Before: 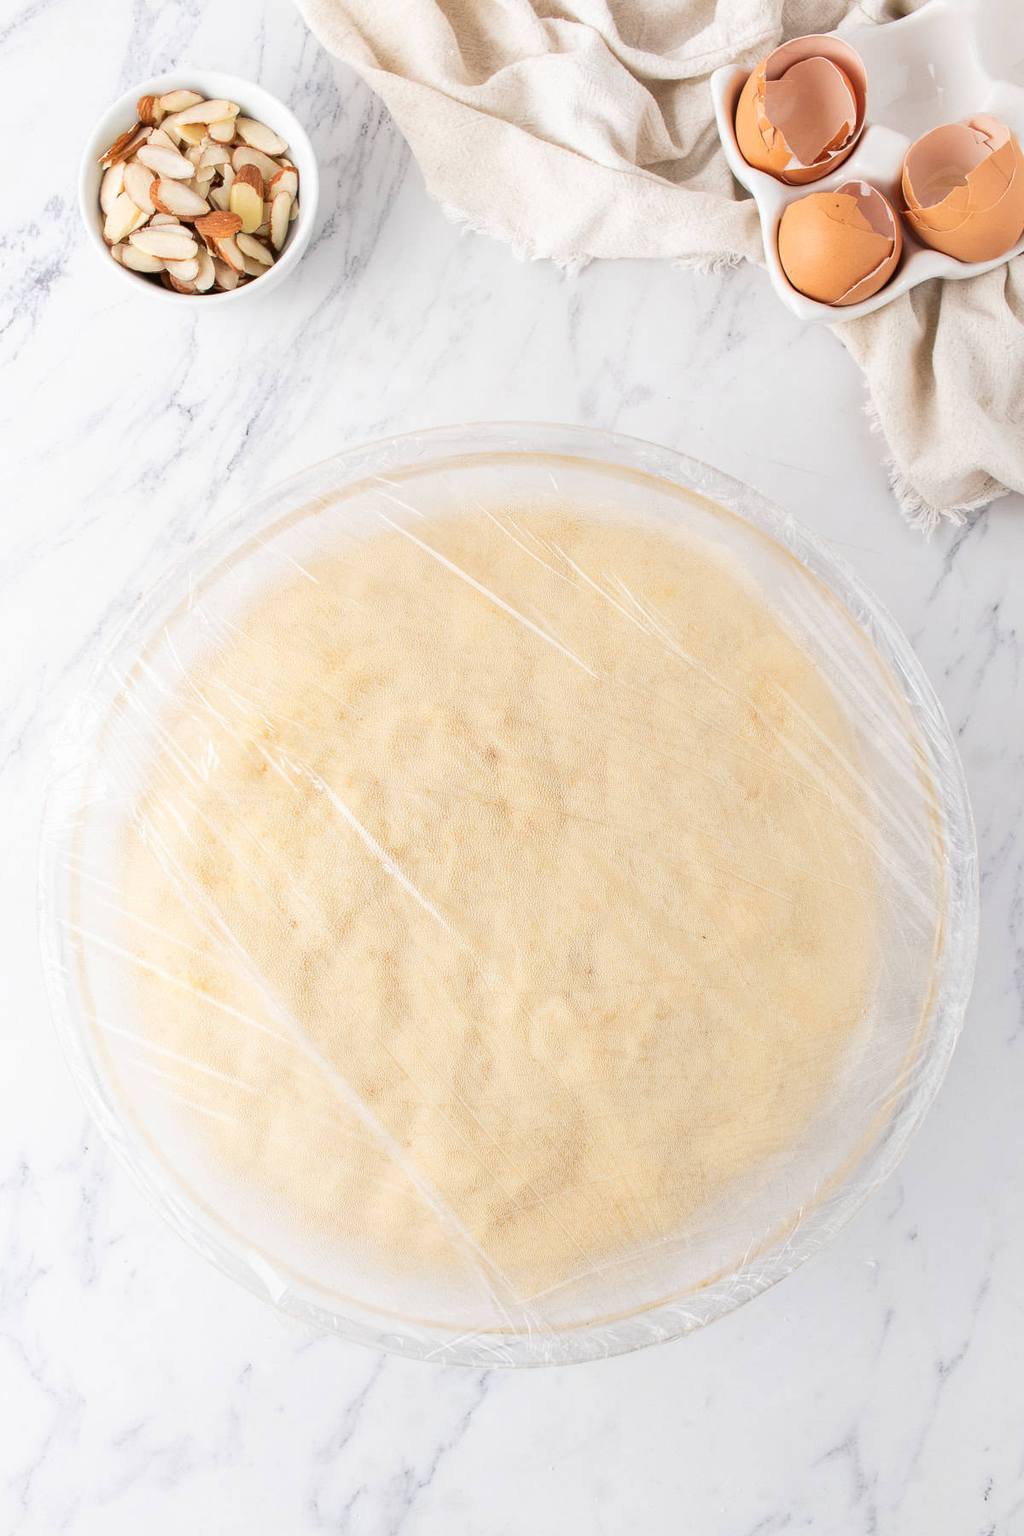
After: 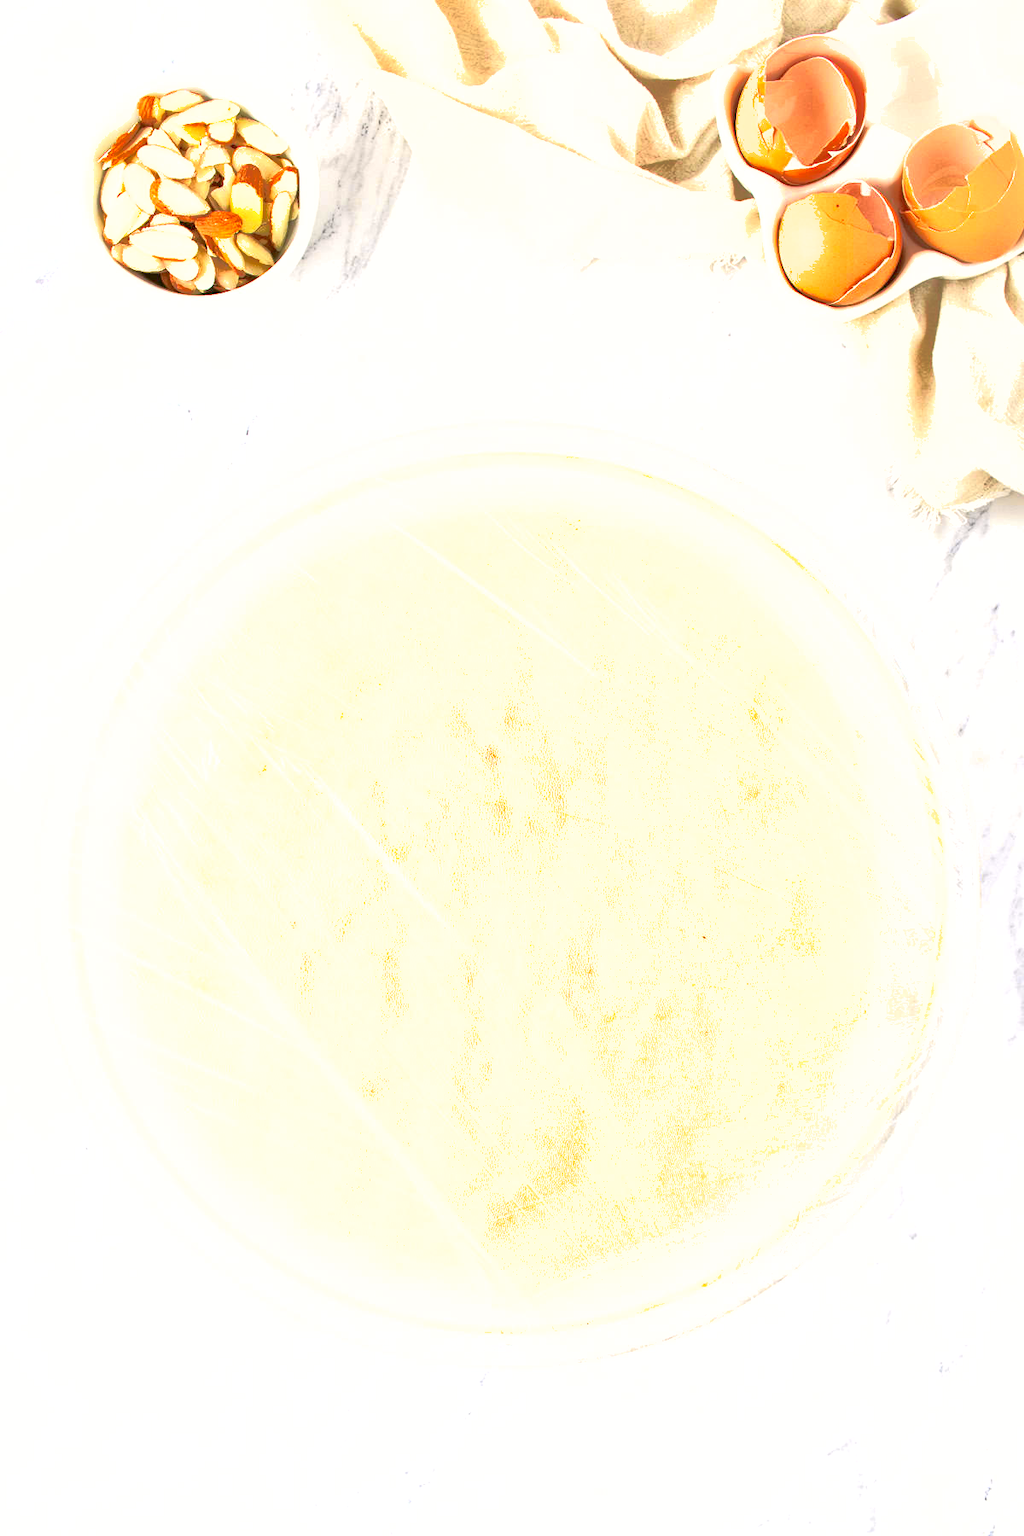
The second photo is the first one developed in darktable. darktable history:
exposure: exposure 1 EV, compensate highlight preservation false
shadows and highlights: on, module defaults
tone curve: curves: ch0 [(0, 0.021) (0.049, 0.044) (0.152, 0.14) (0.328, 0.377) (0.473, 0.543) (0.641, 0.705) (0.85, 0.894) (1, 0.969)]; ch1 [(0, 0) (0.302, 0.331) (0.433, 0.432) (0.472, 0.47) (0.502, 0.503) (0.527, 0.516) (0.564, 0.573) (0.614, 0.626) (0.677, 0.701) (0.859, 0.885) (1, 1)]; ch2 [(0, 0) (0.33, 0.301) (0.447, 0.44) (0.487, 0.496) (0.502, 0.516) (0.535, 0.563) (0.565, 0.597) (0.608, 0.641) (1, 1)], color space Lab, independent channels, preserve colors none
